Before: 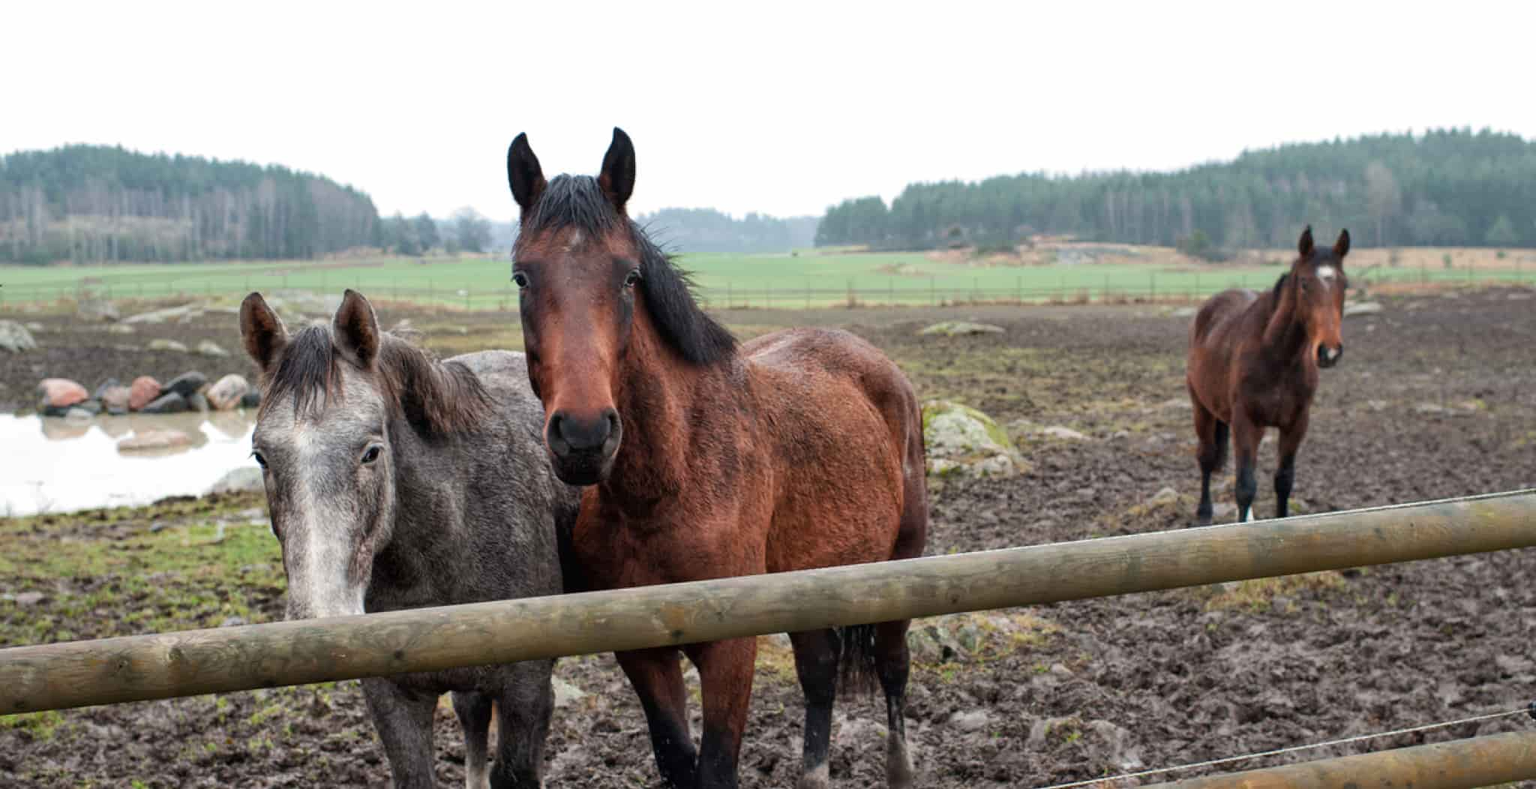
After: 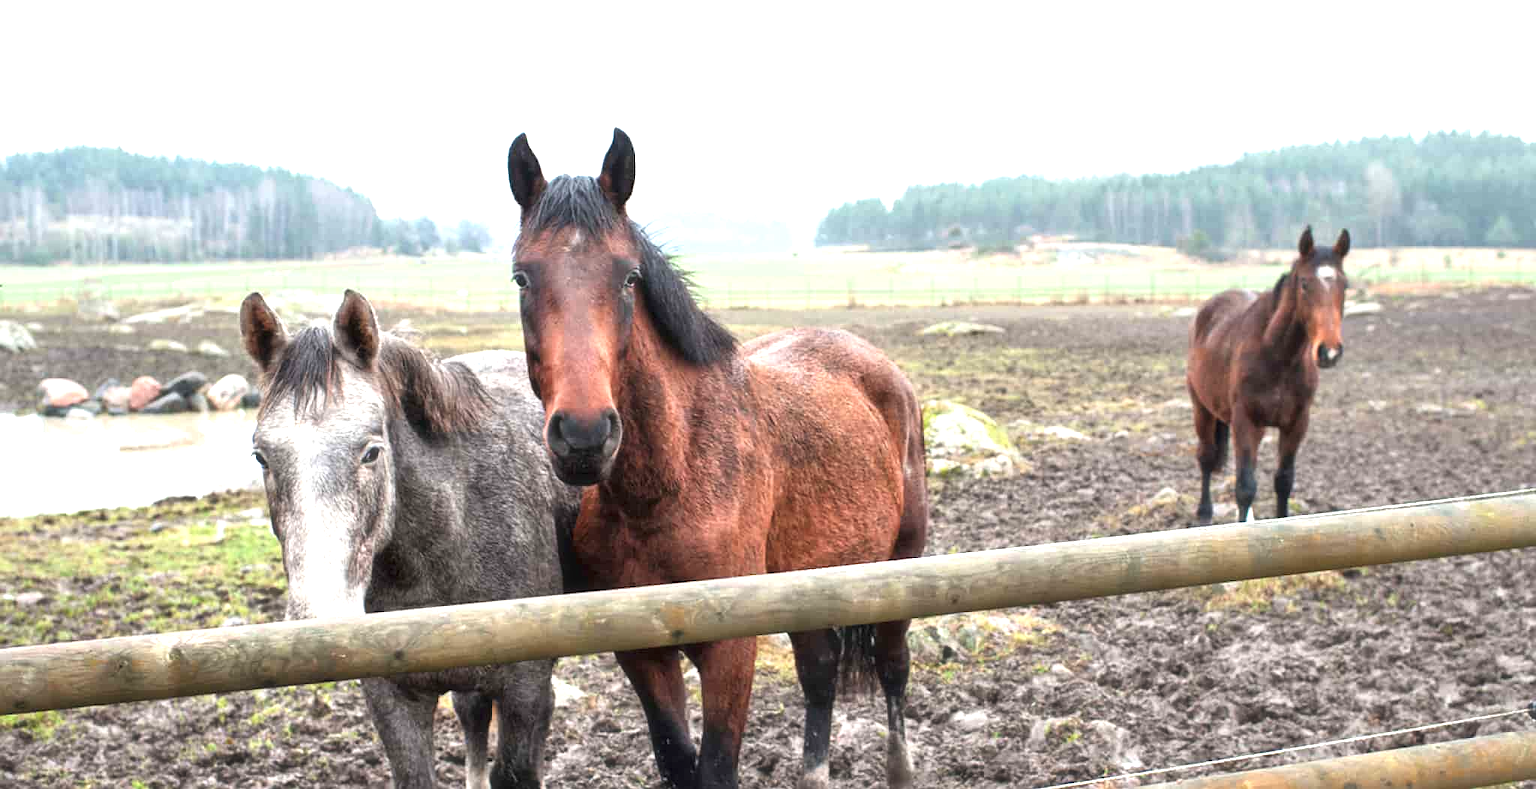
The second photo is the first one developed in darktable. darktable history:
sharpen: radius 1.244, amount 0.3, threshold 0.245
exposure: black level correction 0, exposure 1.199 EV, compensate highlight preservation false
haze removal: strength -0.103, adaptive false
